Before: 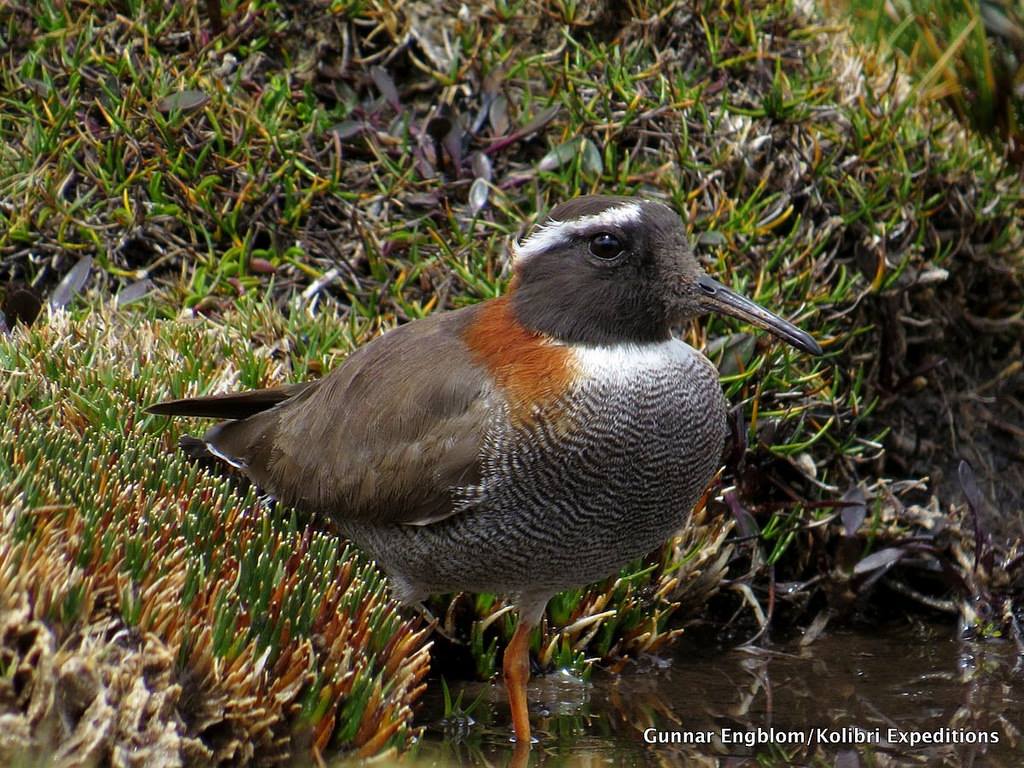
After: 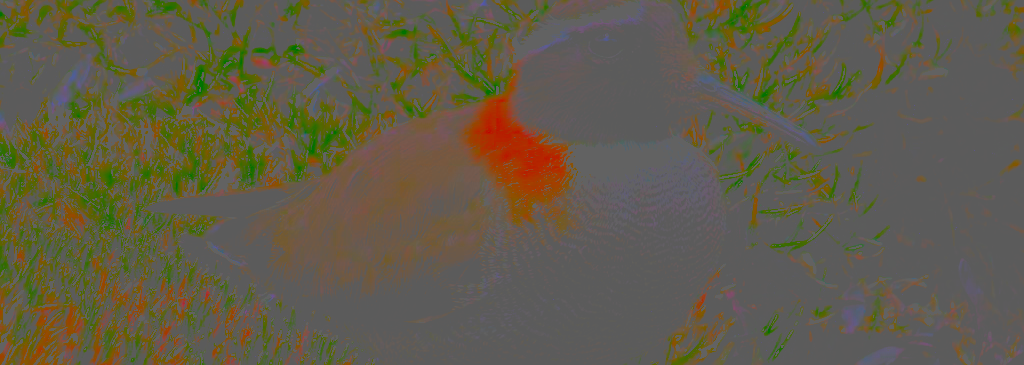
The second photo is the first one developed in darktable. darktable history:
contrast brightness saturation: contrast -0.975, brightness -0.158, saturation 0.74
tone equalizer: -8 EV -0.76 EV, -7 EV -0.716 EV, -6 EV -0.566 EV, -5 EV -0.376 EV, -3 EV 0.401 EV, -2 EV 0.6 EV, -1 EV 0.694 EV, +0 EV 0.78 EV, edges refinement/feathering 500, mask exposure compensation -1.57 EV, preserve details no
crop and rotate: top 26.332%, bottom 26.037%
filmic rgb: black relative exposure -8.22 EV, white relative exposure 2.24 EV, hardness 7.18, latitude 85.61%, contrast 1.703, highlights saturation mix -3.7%, shadows ↔ highlights balance -2.1%, color science v6 (2022)
sharpen: on, module defaults
